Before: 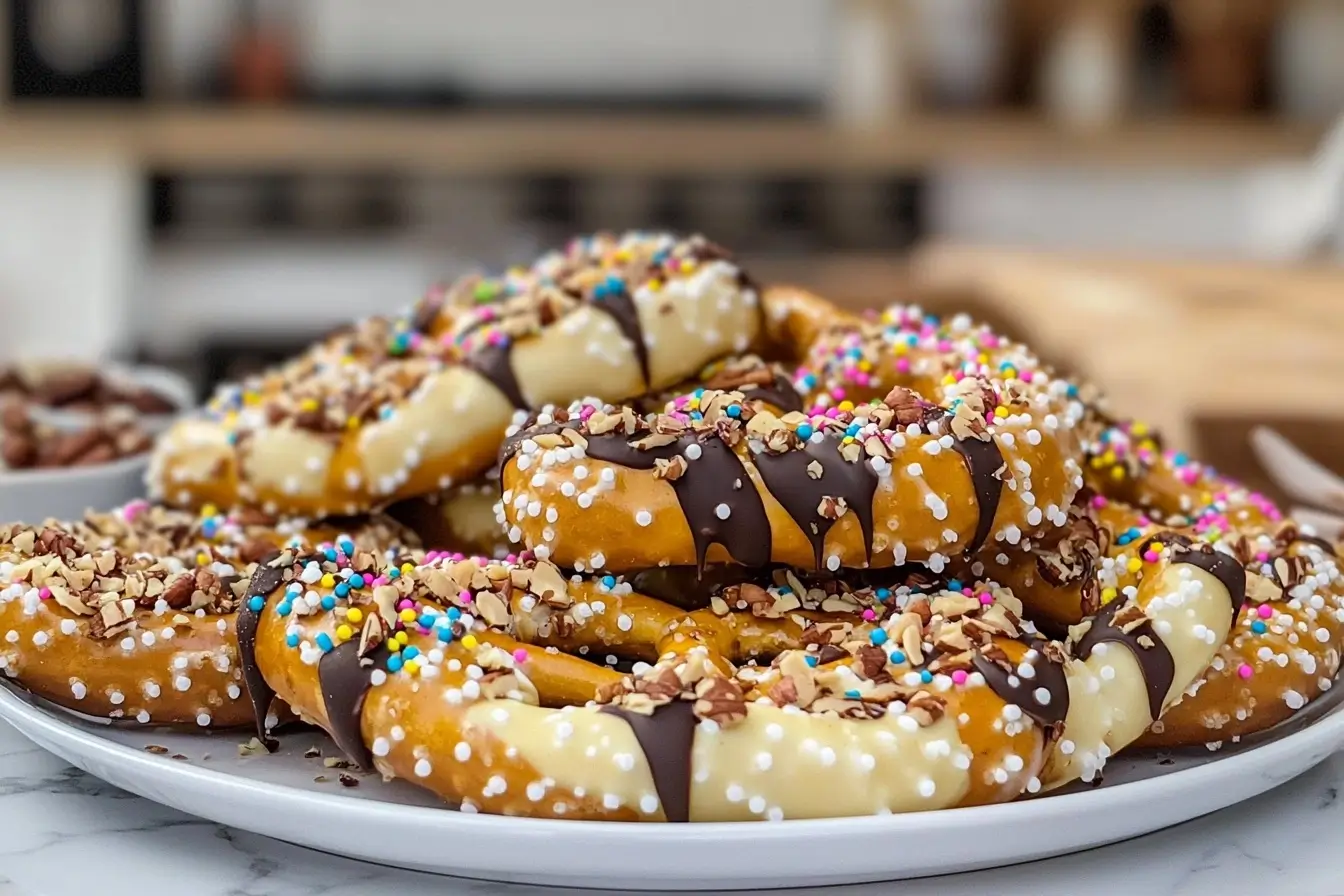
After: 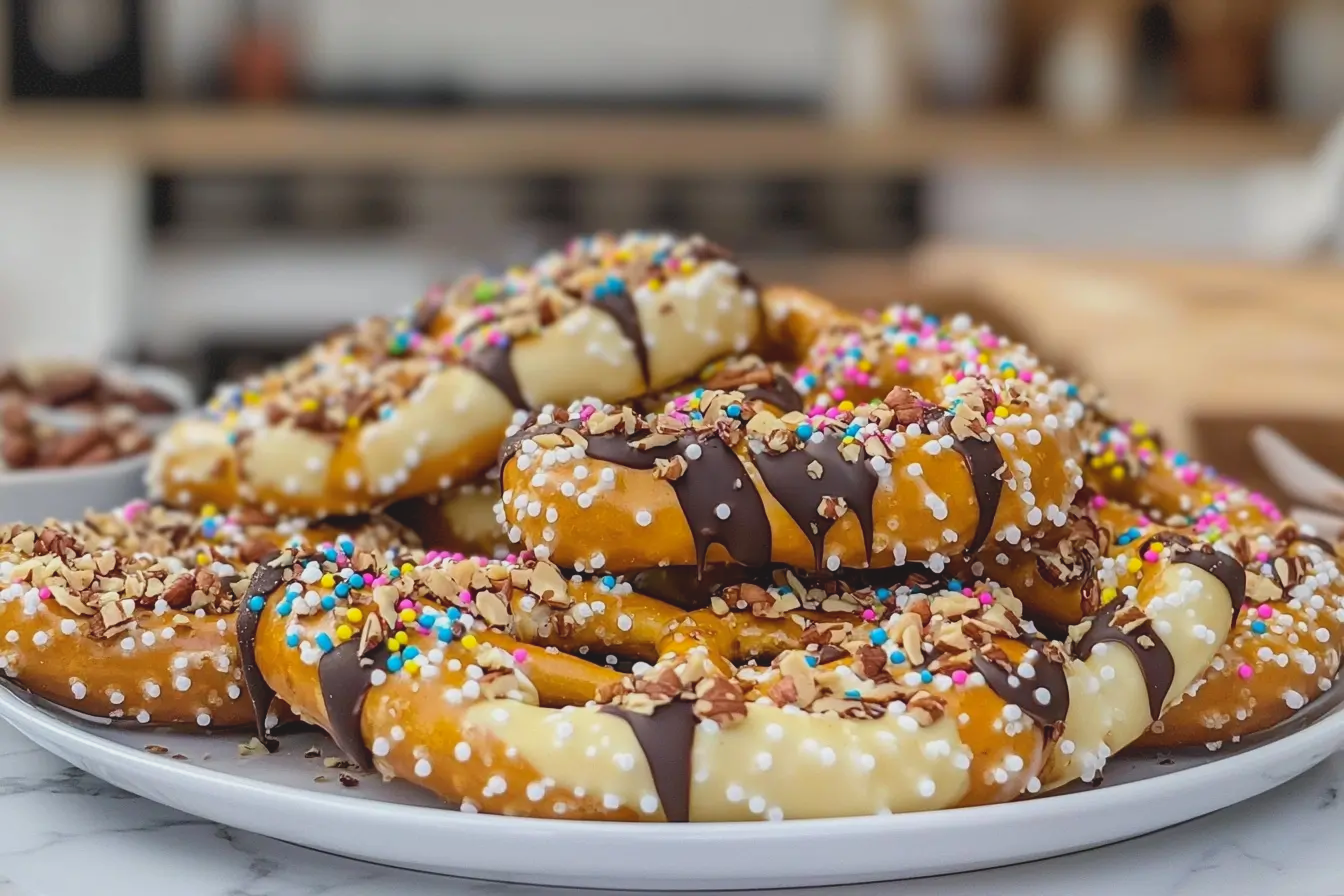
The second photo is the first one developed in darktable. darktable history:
local contrast: highlights 68%, shadows 65%, detail 83%, midtone range 0.326
